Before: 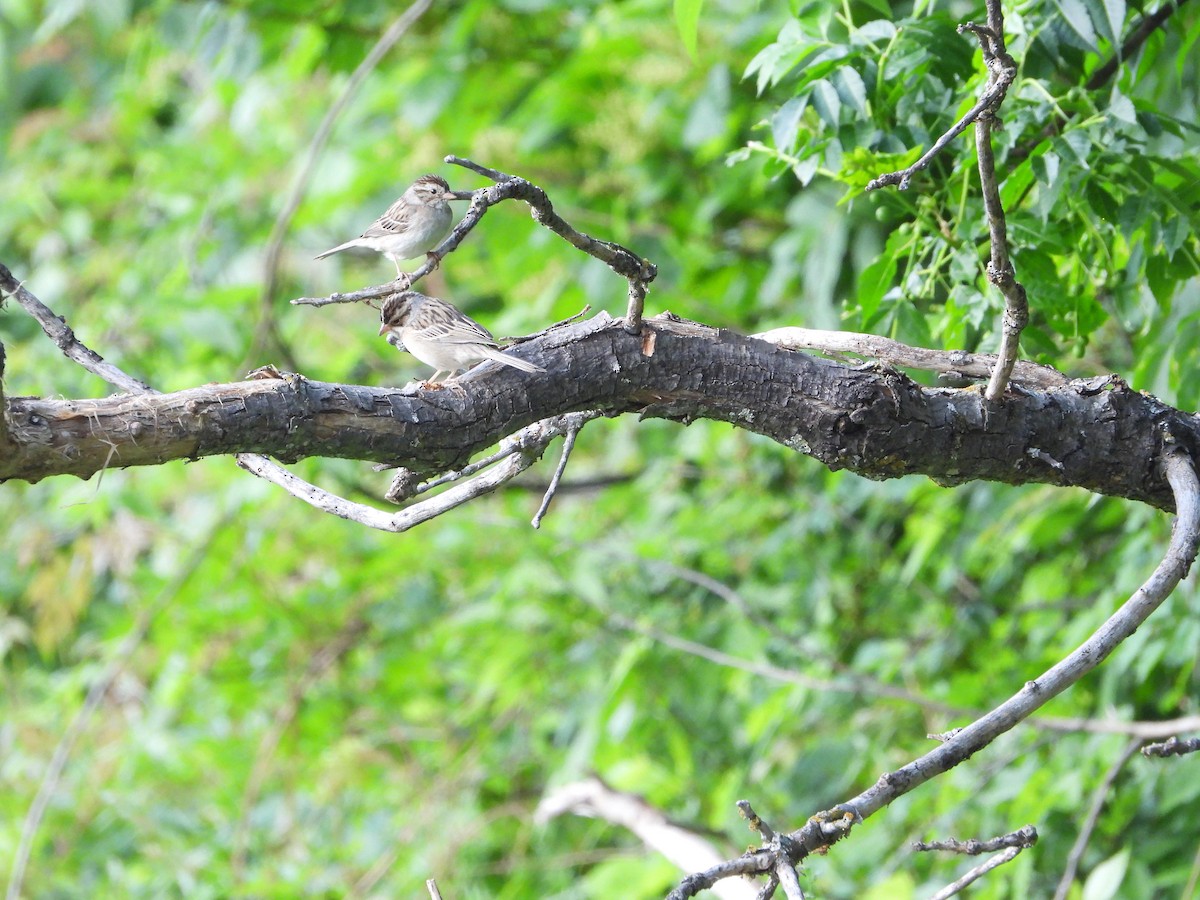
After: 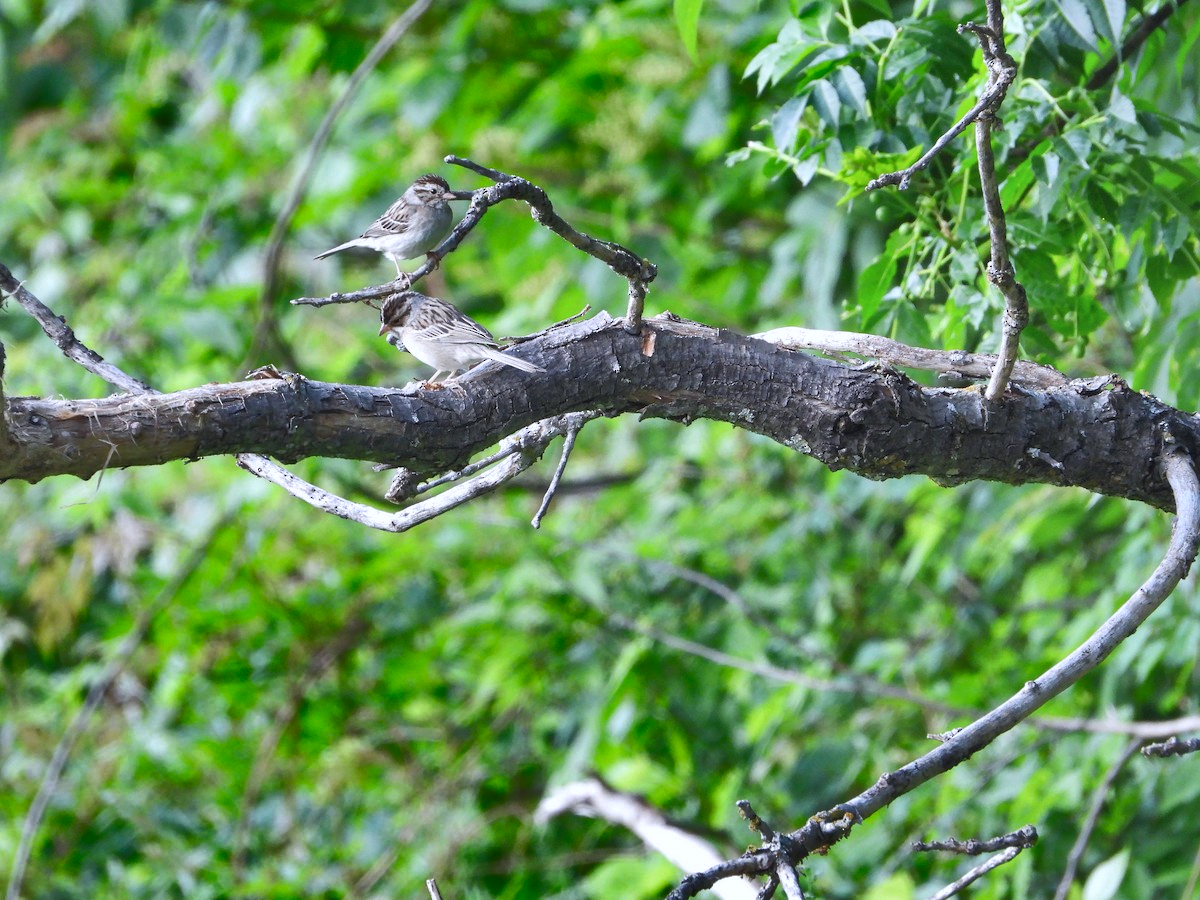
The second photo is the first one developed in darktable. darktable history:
shadows and highlights: shadows 17.97, highlights -84.04, soften with gaussian
color calibration: illuminant as shot in camera, x 0.358, y 0.373, temperature 4628.91 K
